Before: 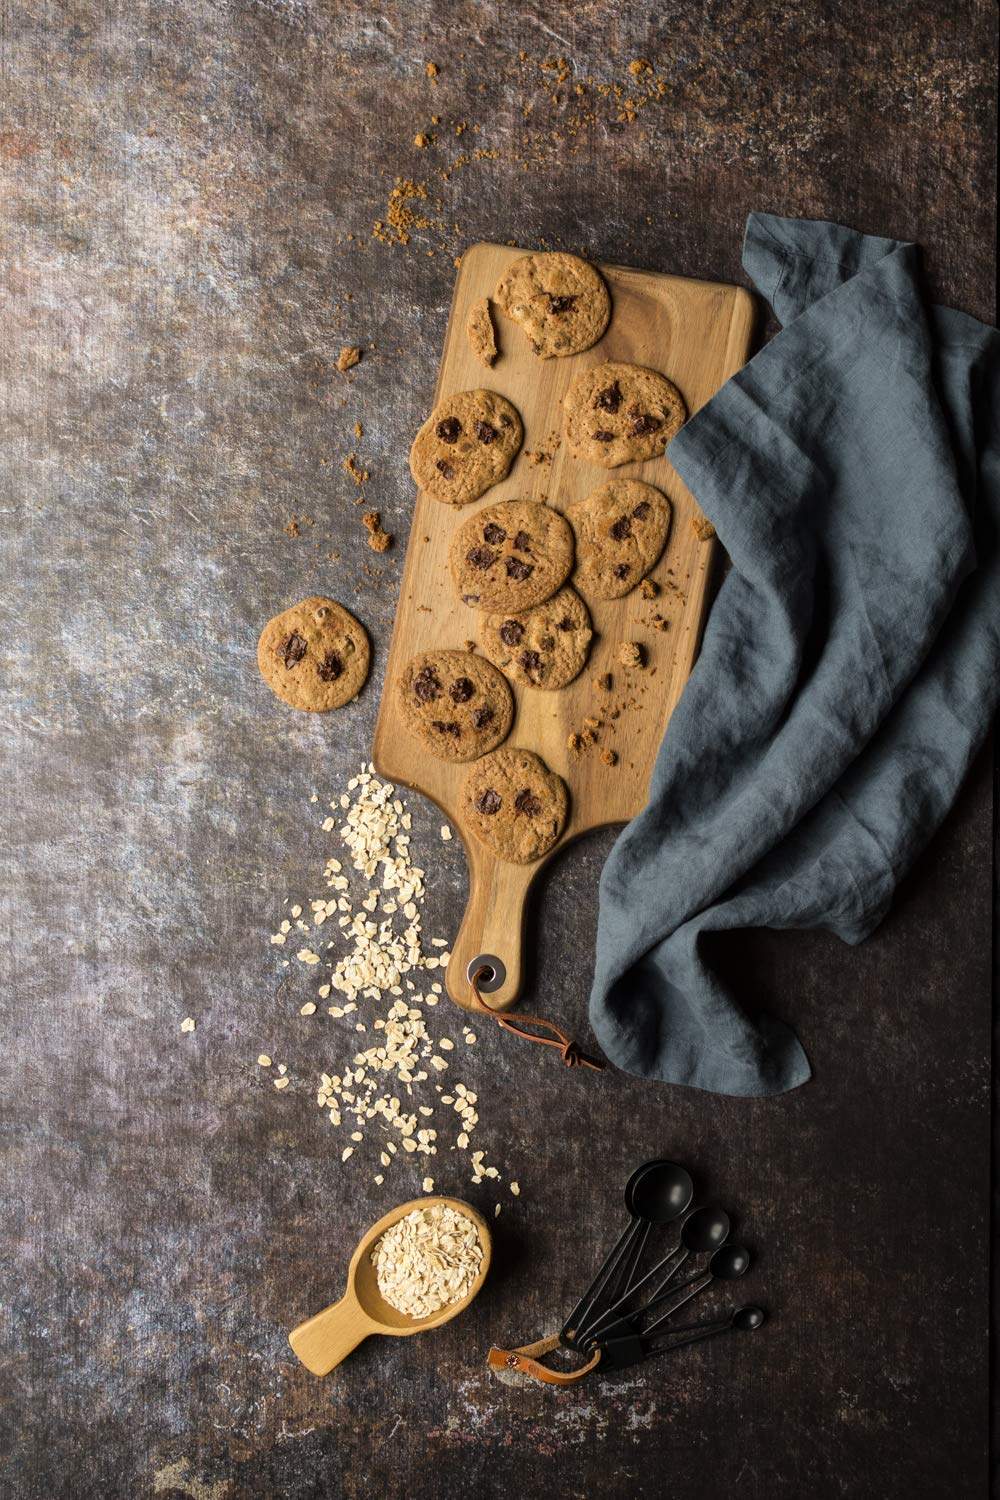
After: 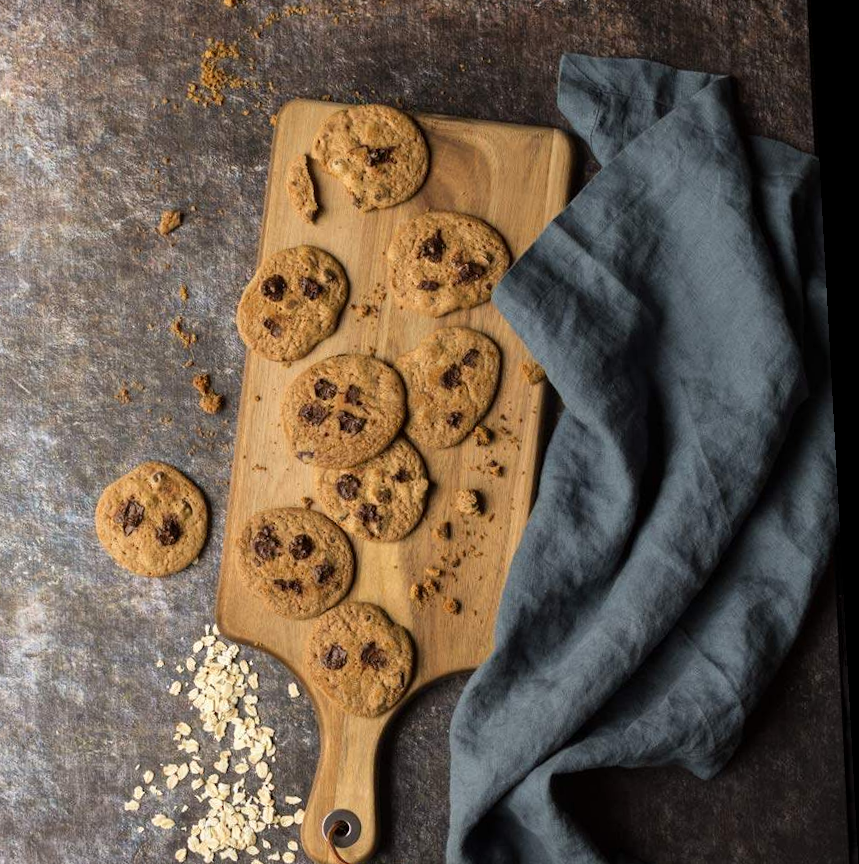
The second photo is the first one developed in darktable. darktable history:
crop: left 18.38%, top 11.092%, right 2.134%, bottom 33.217%
rotate and perspective: rotation -3.18°, automatic cropping off
